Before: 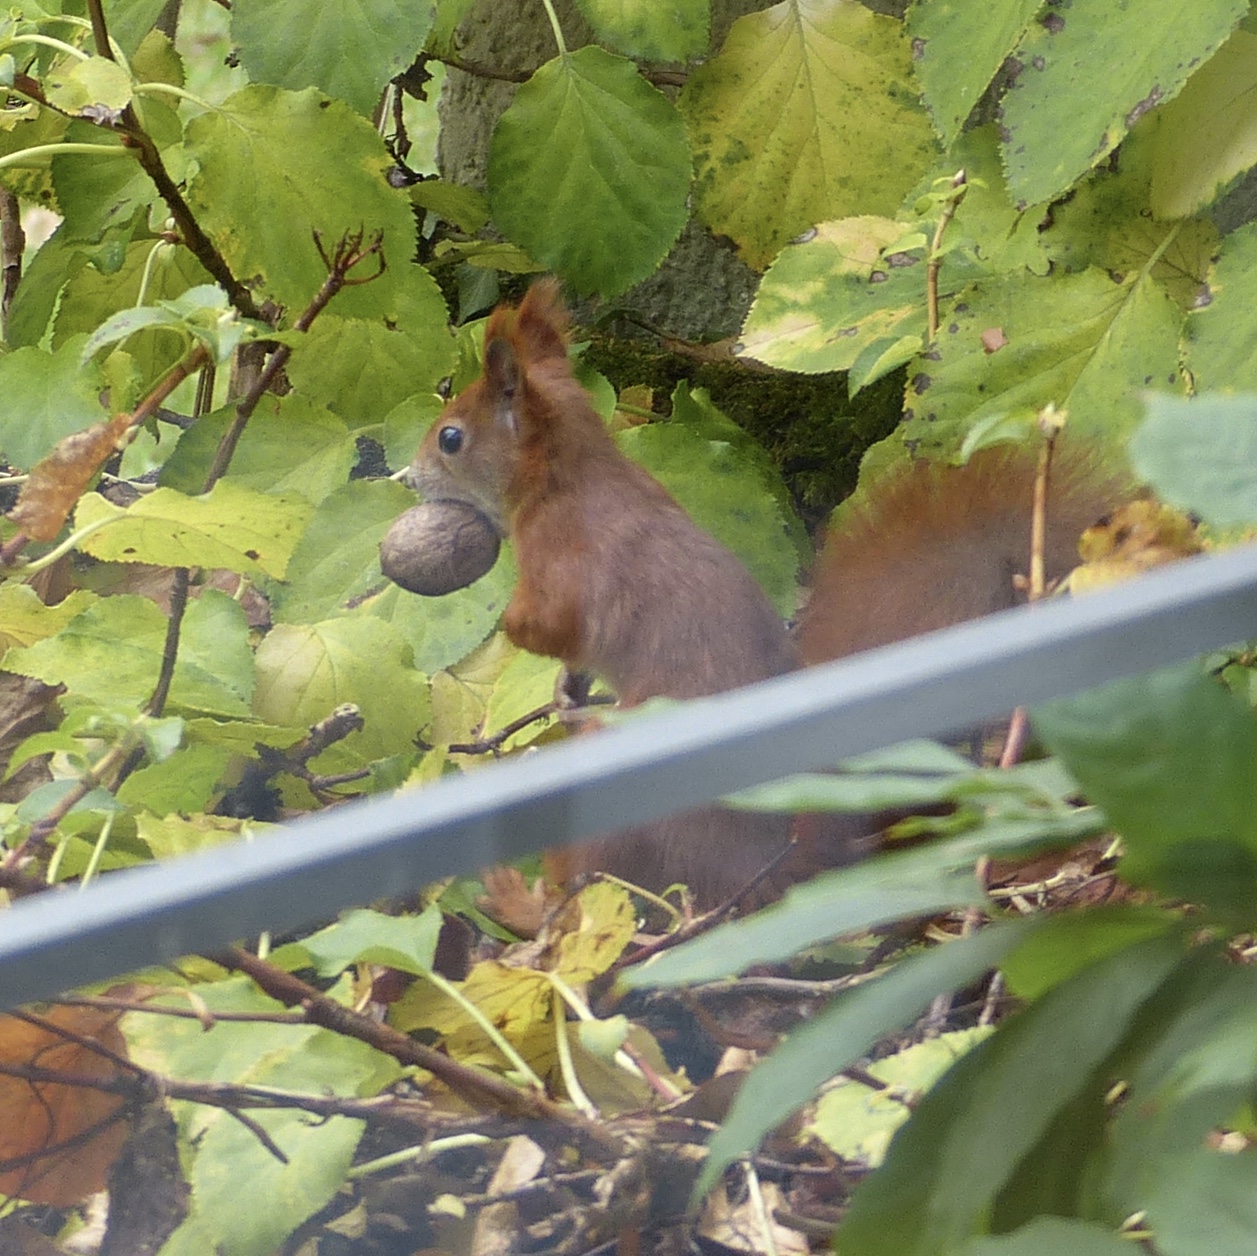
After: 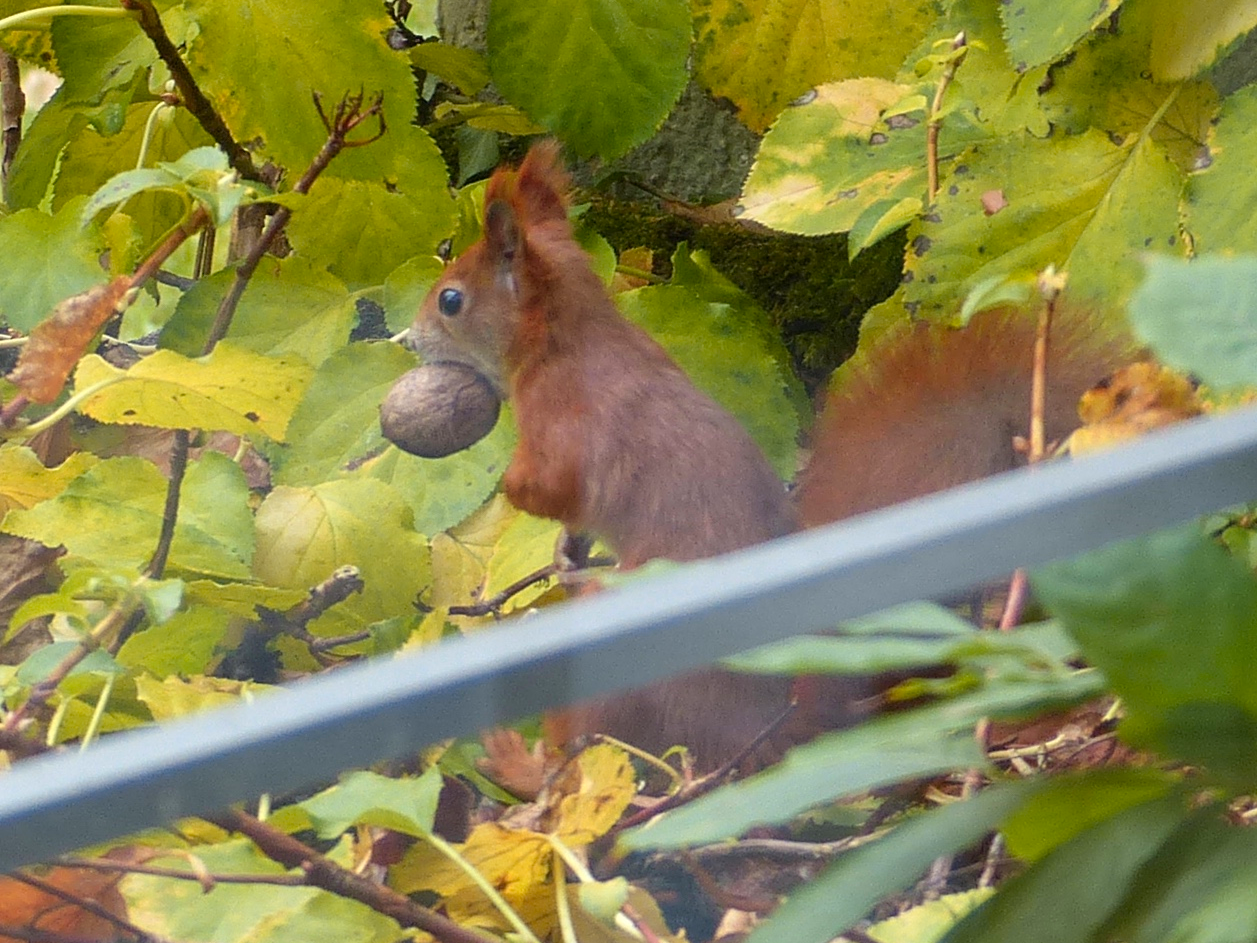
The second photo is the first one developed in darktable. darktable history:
crop: top 11.024%, bottom 13.892%
color zones: curves: ch1 [(0.235, 0.558) (0.75, 0.5)]; ch2 [(0.25, 0.462) (0.749, 0.457)]
